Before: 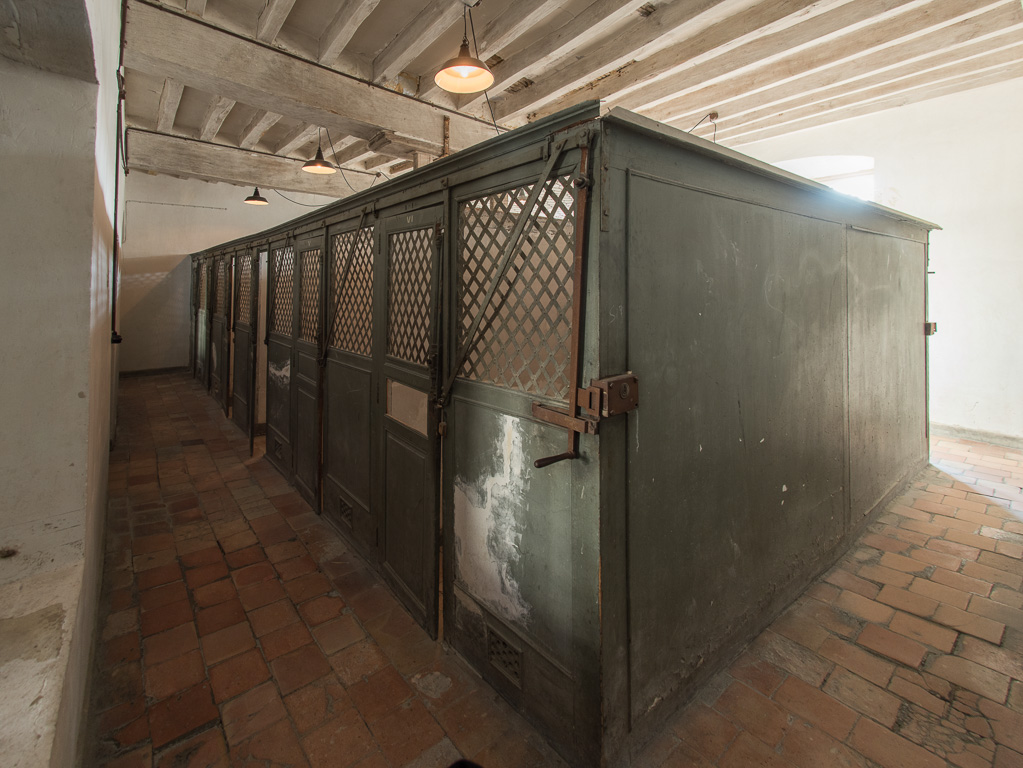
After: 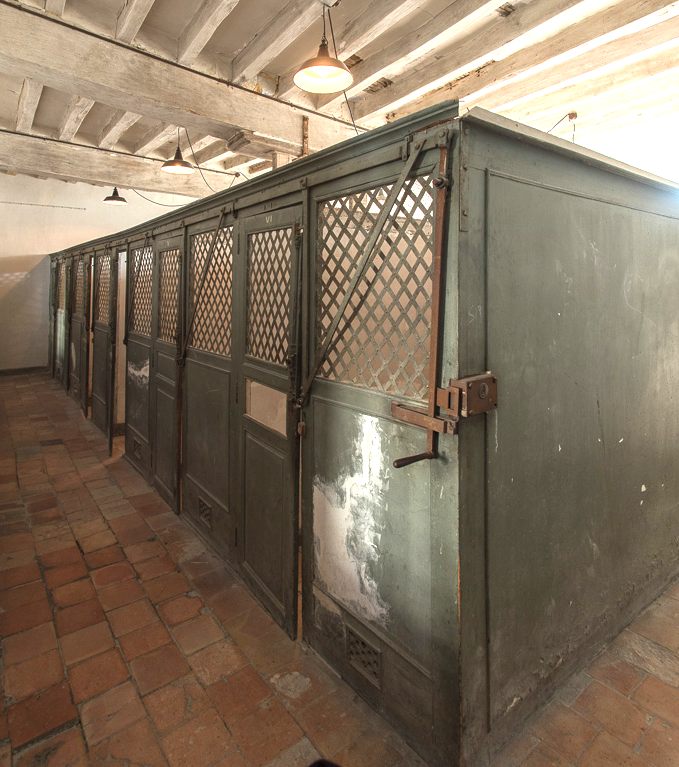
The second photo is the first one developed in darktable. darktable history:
crop and rotate: left 13.817%, right 19.74%
exposure: black level correction 0, exposure 1.099 EV, compensate highlight preservation false
